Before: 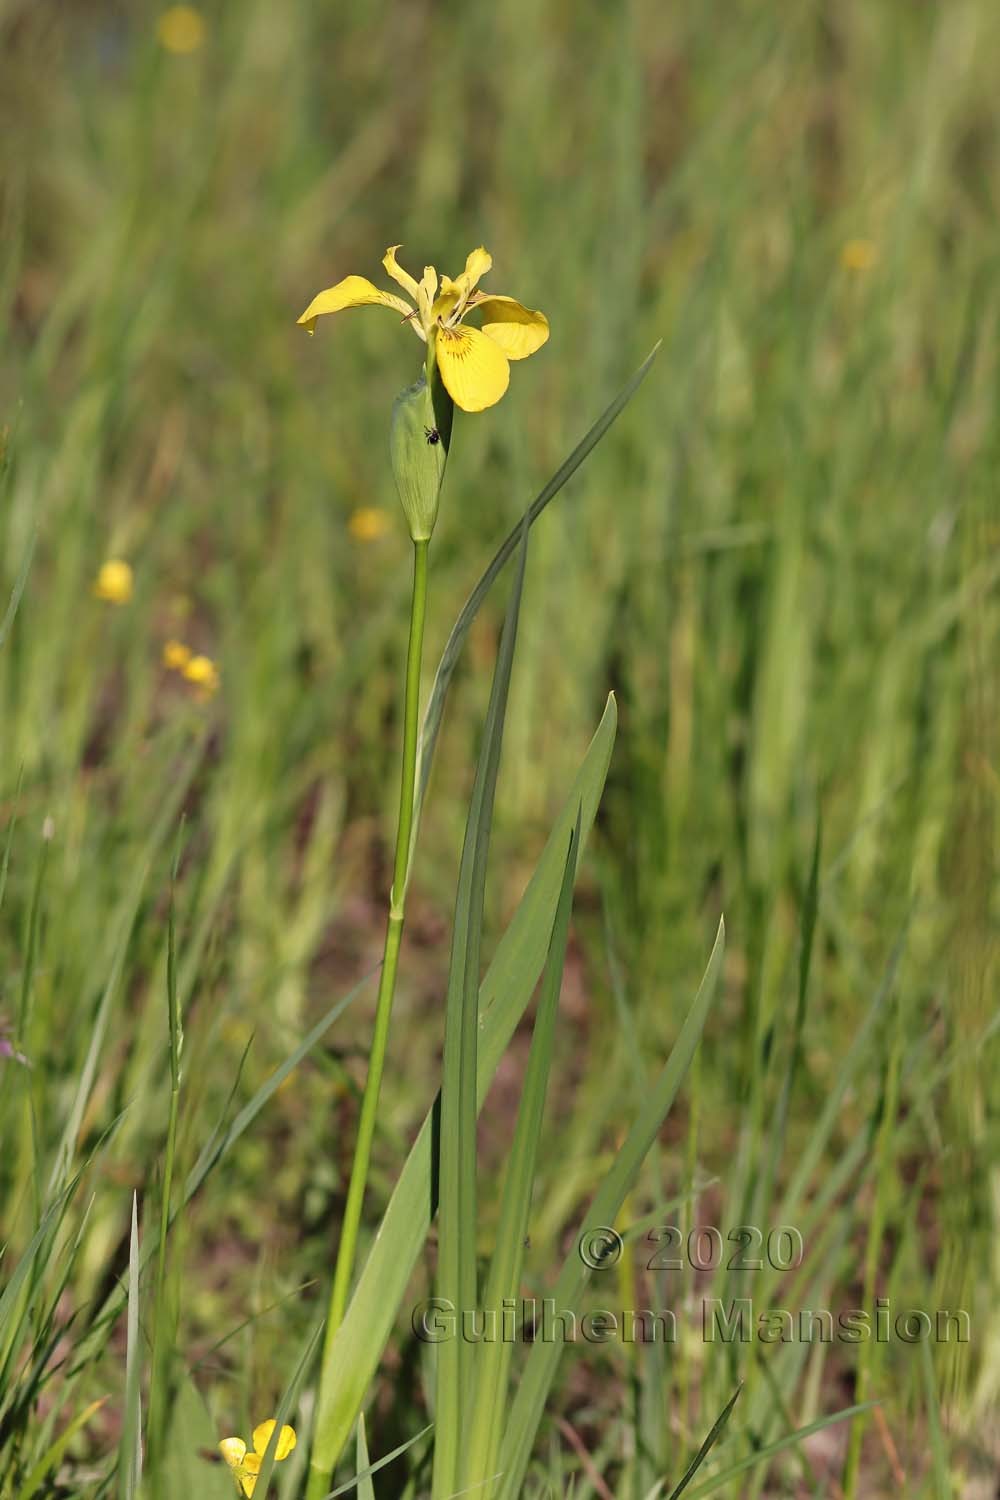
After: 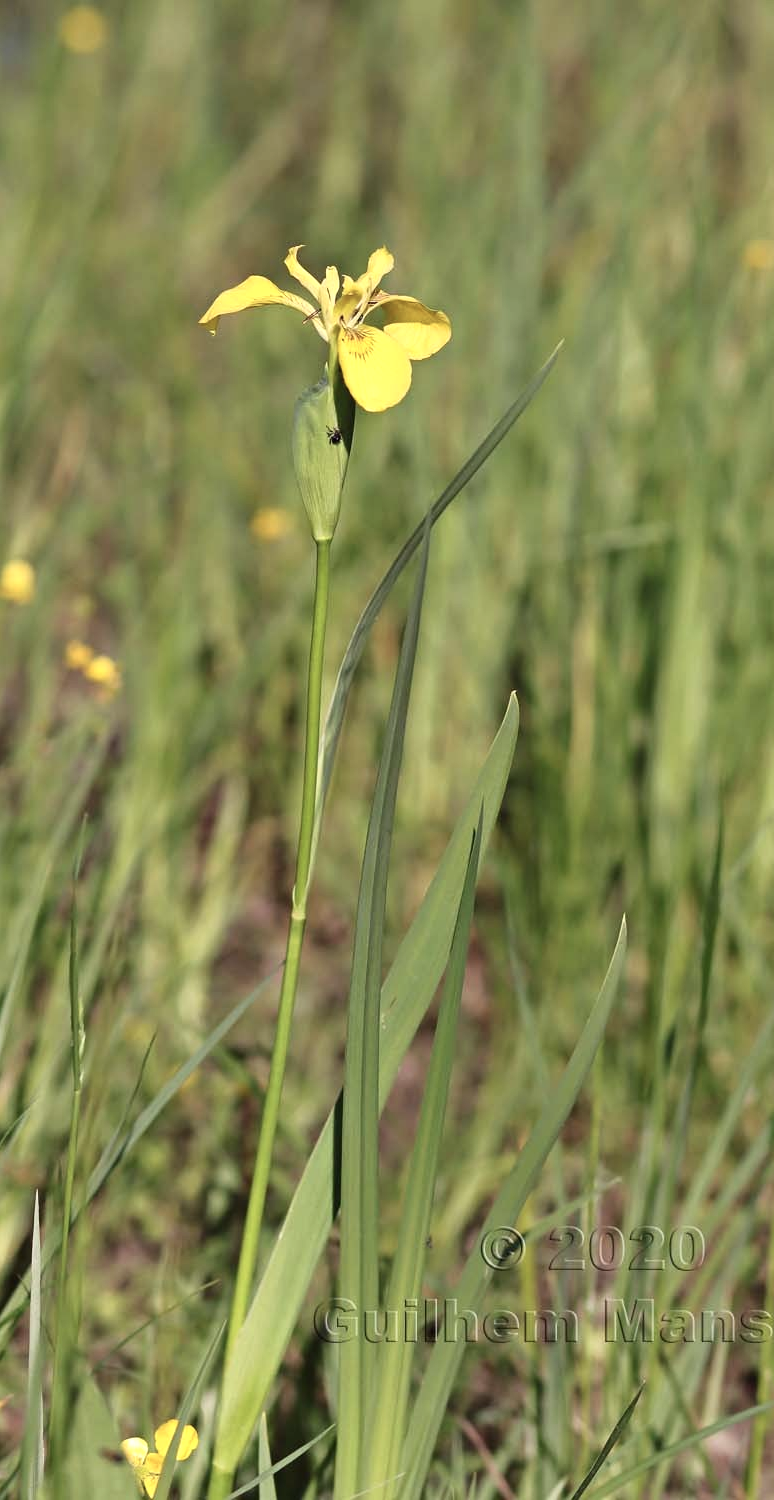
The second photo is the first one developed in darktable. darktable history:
crop: left 9.876%, right 12.656%
exposure: exposure 0.299 EV, compensate highlight preservation false
contrast brightness saturation: contrast 0.108, saturation -0.178
